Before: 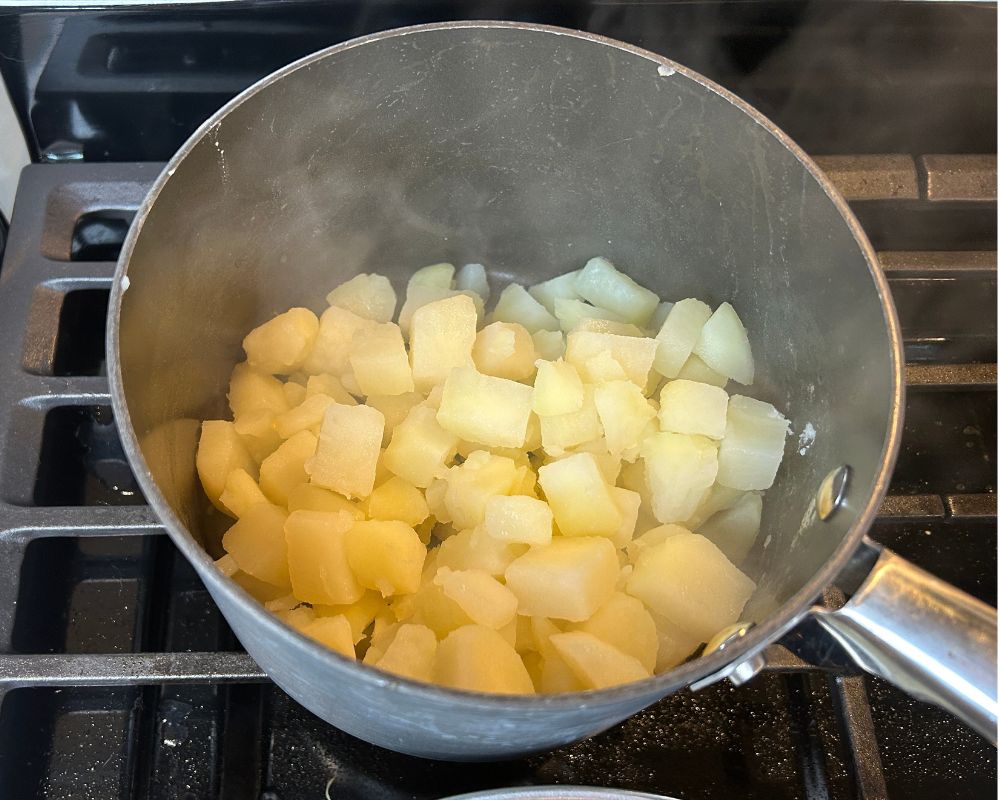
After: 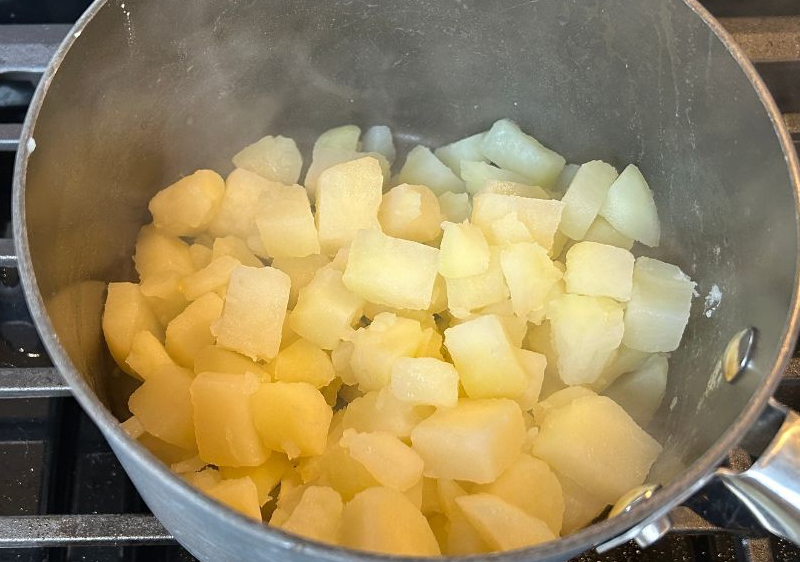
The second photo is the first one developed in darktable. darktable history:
crop: left 9.415%, top 17.291%, right 10.557%, bottom 12.377%
